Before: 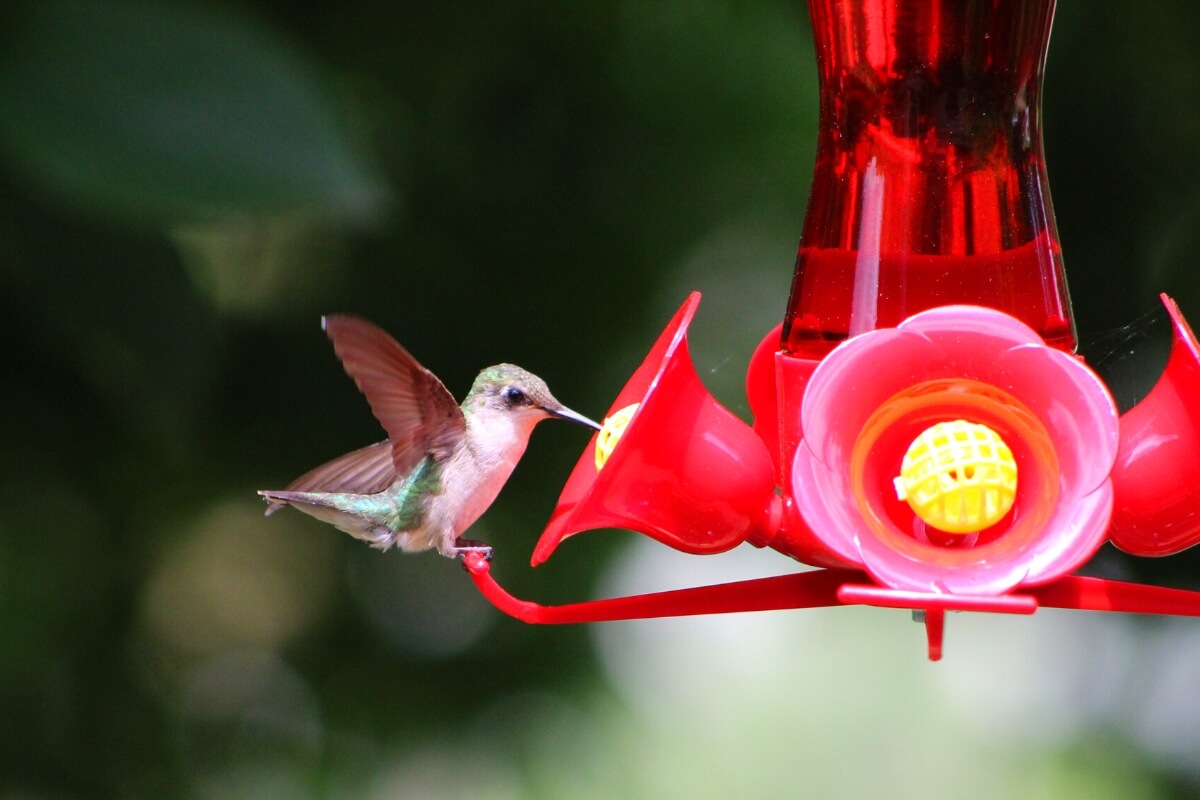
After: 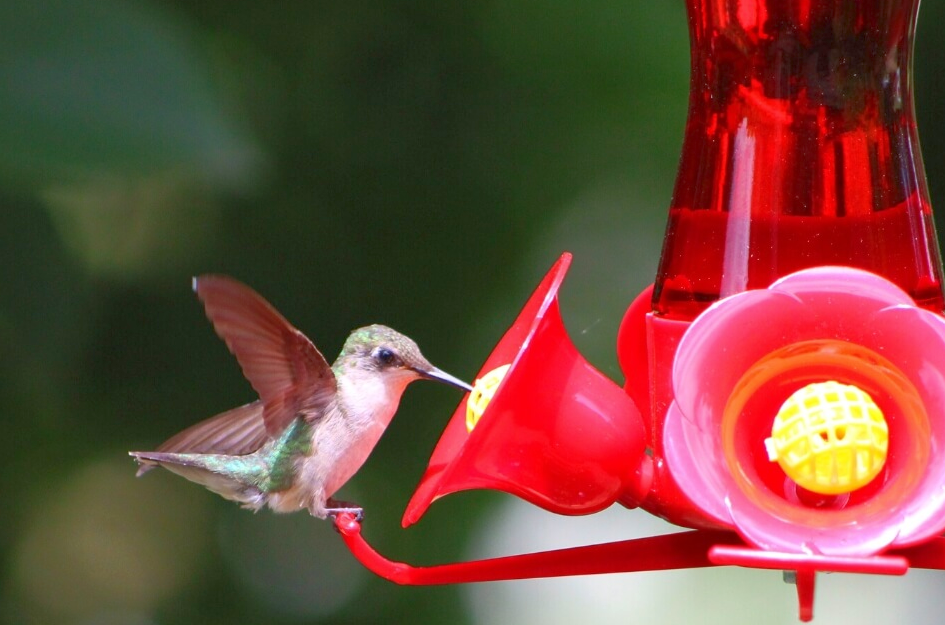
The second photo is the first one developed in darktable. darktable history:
rgb curve: curves: ch0 [(0, 0) (0.072, 0.166) (0.217, 0.293) (0.414, 0.42) (1, 1)], compensate middle gray true, preserve colors basic power
crop and rotate: left 10.77%, top 5.1%, right 10.41%, bottom 16.76%
